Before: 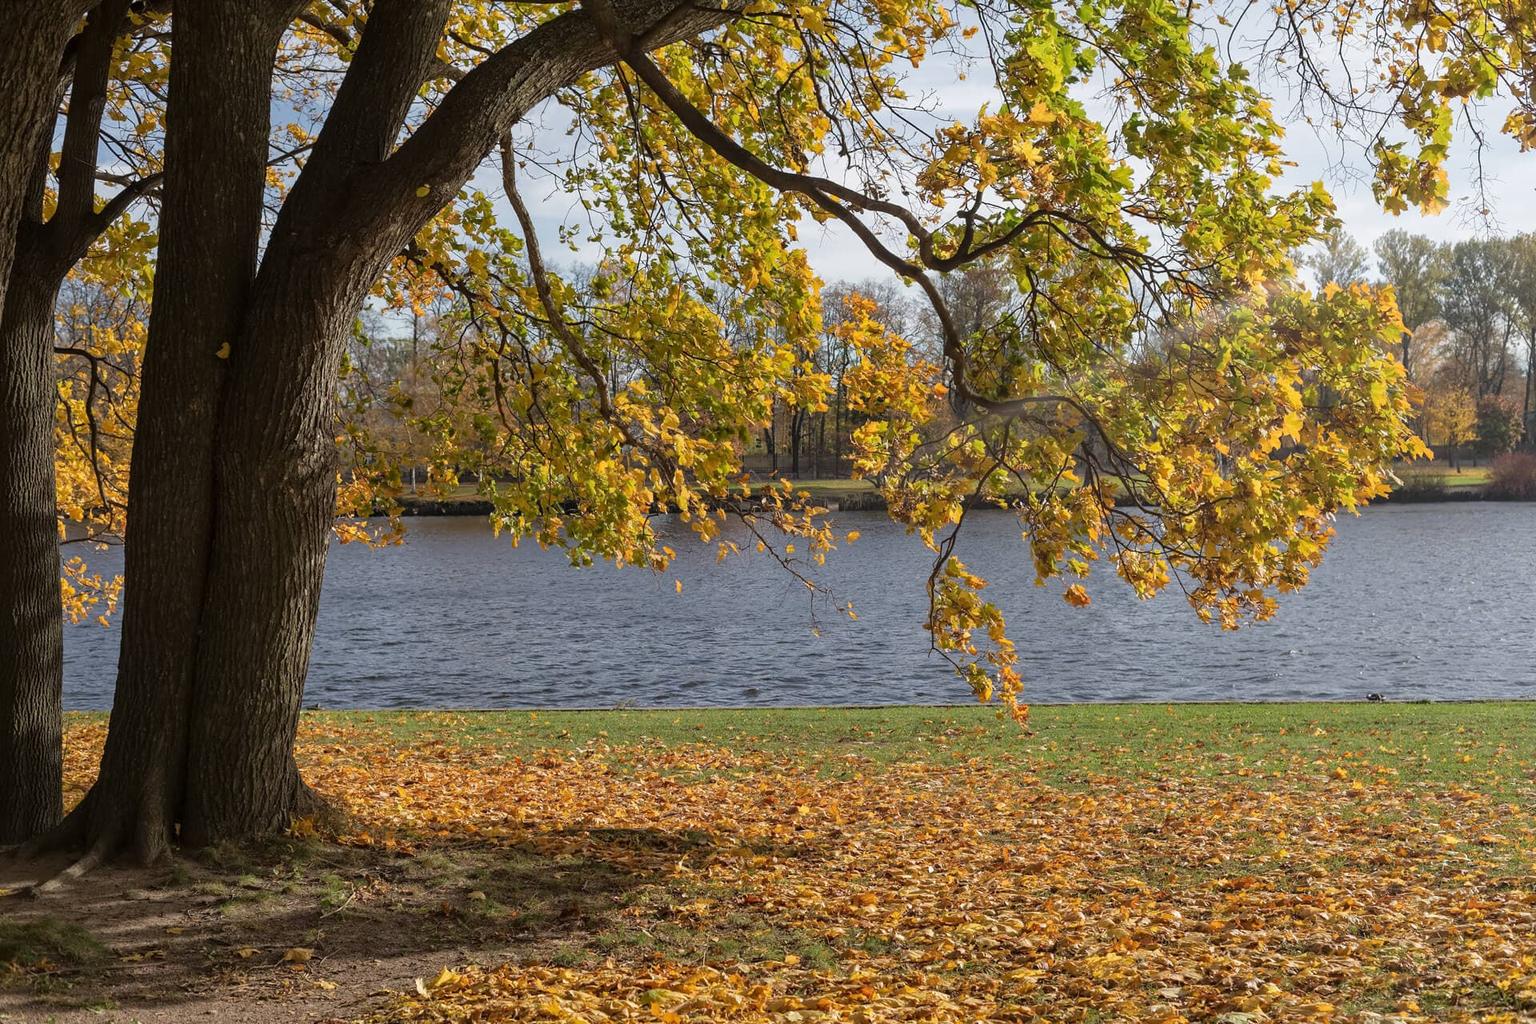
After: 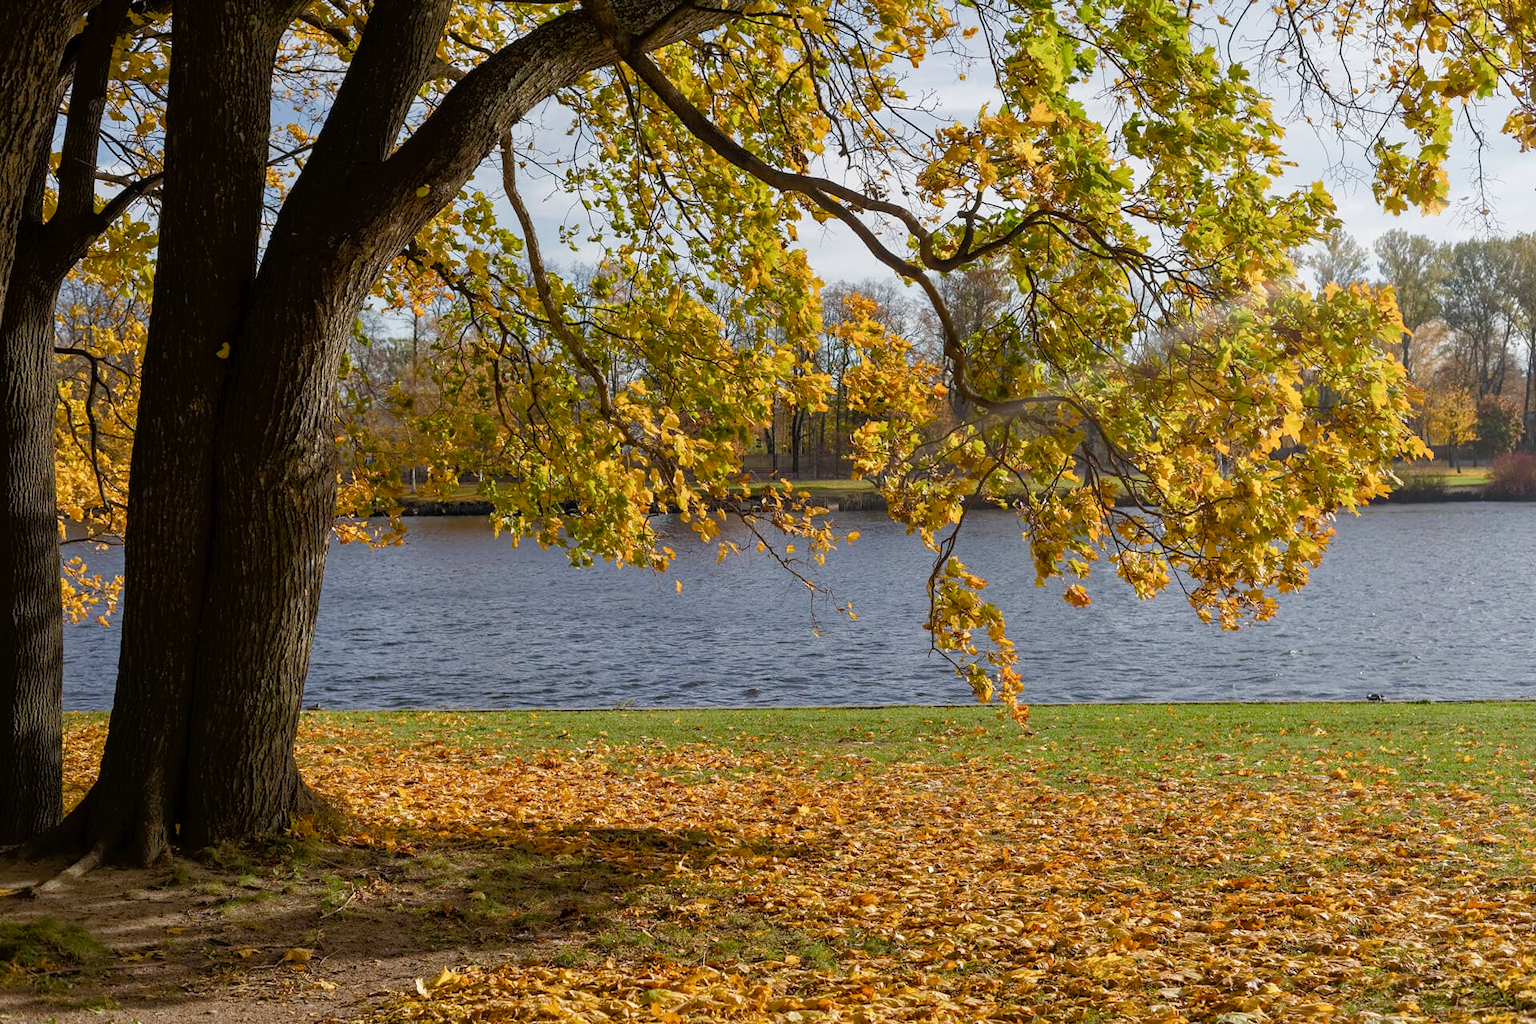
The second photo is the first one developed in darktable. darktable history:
color balance rgb: perceptual saturation grading › global saturation 44.217%, perceptual saturation grading › highlights -50.538%, perceptual saturation grading › shadows 30.169%, global vibrance 9.52%
contrast brightness saturation: saturation -0.059
tone equalizer: -8 EV -1.86 EV, -7 EV -1.16 EV, -6 EV -1.58 EV, mask exposure compensation -0.485 EV
